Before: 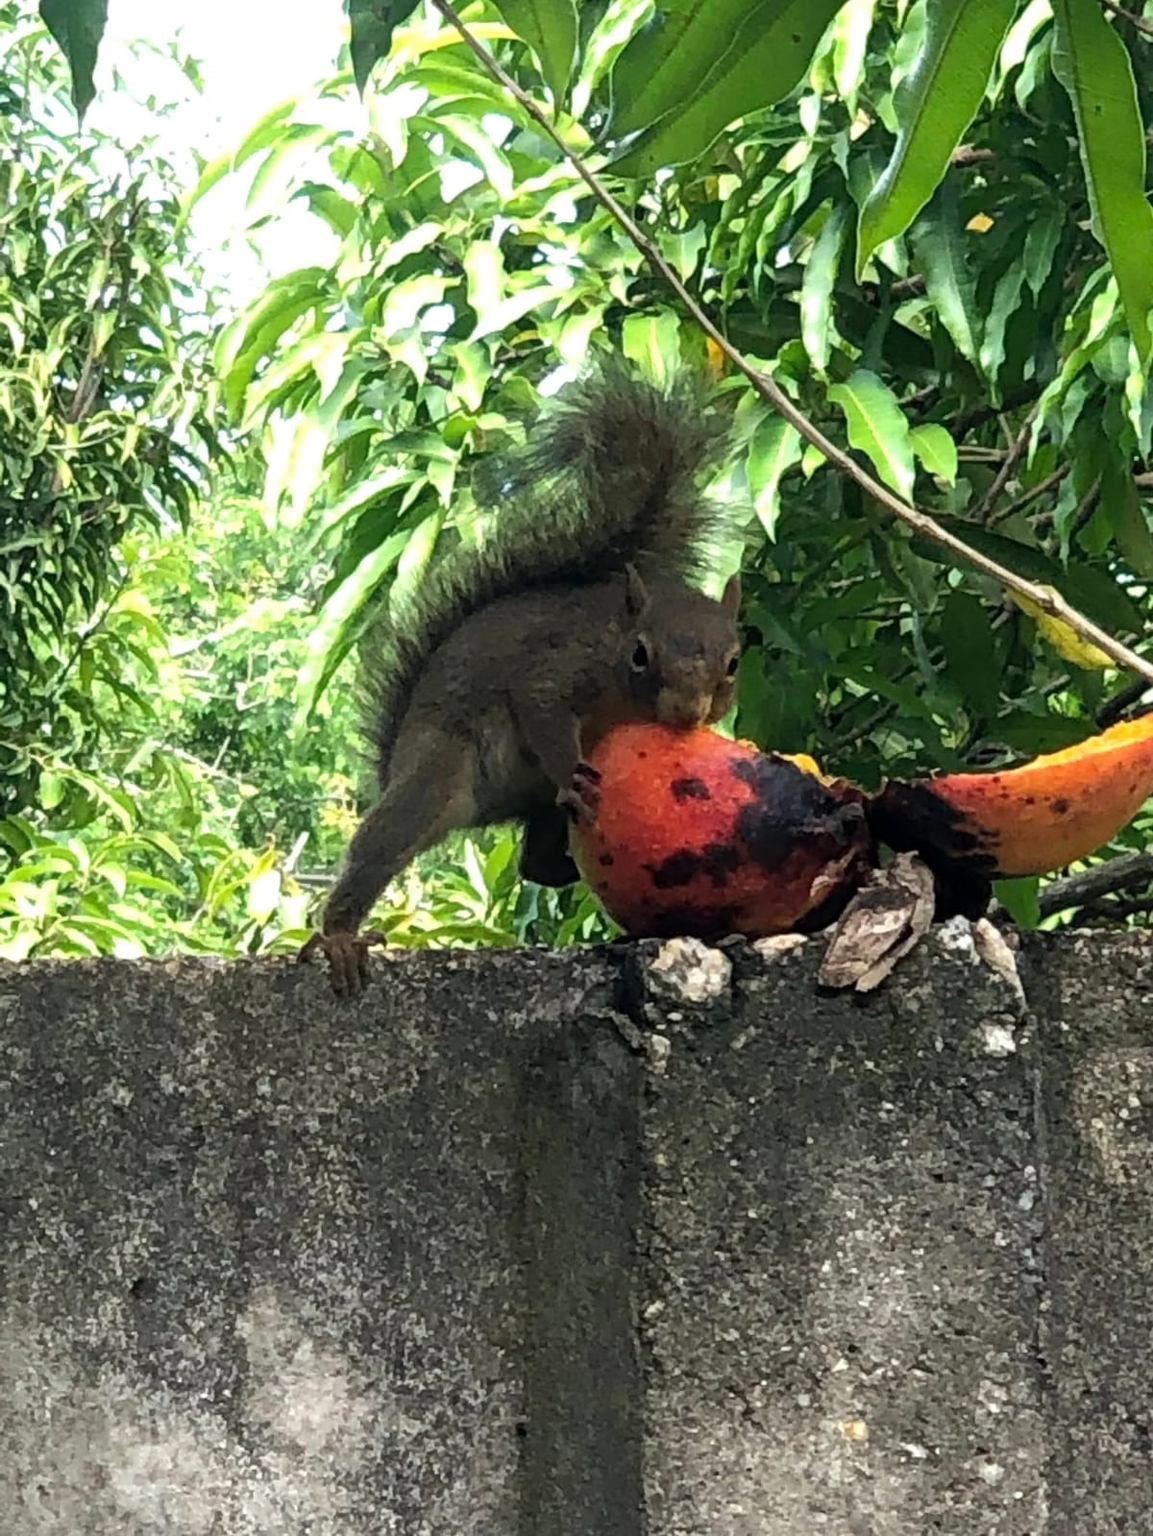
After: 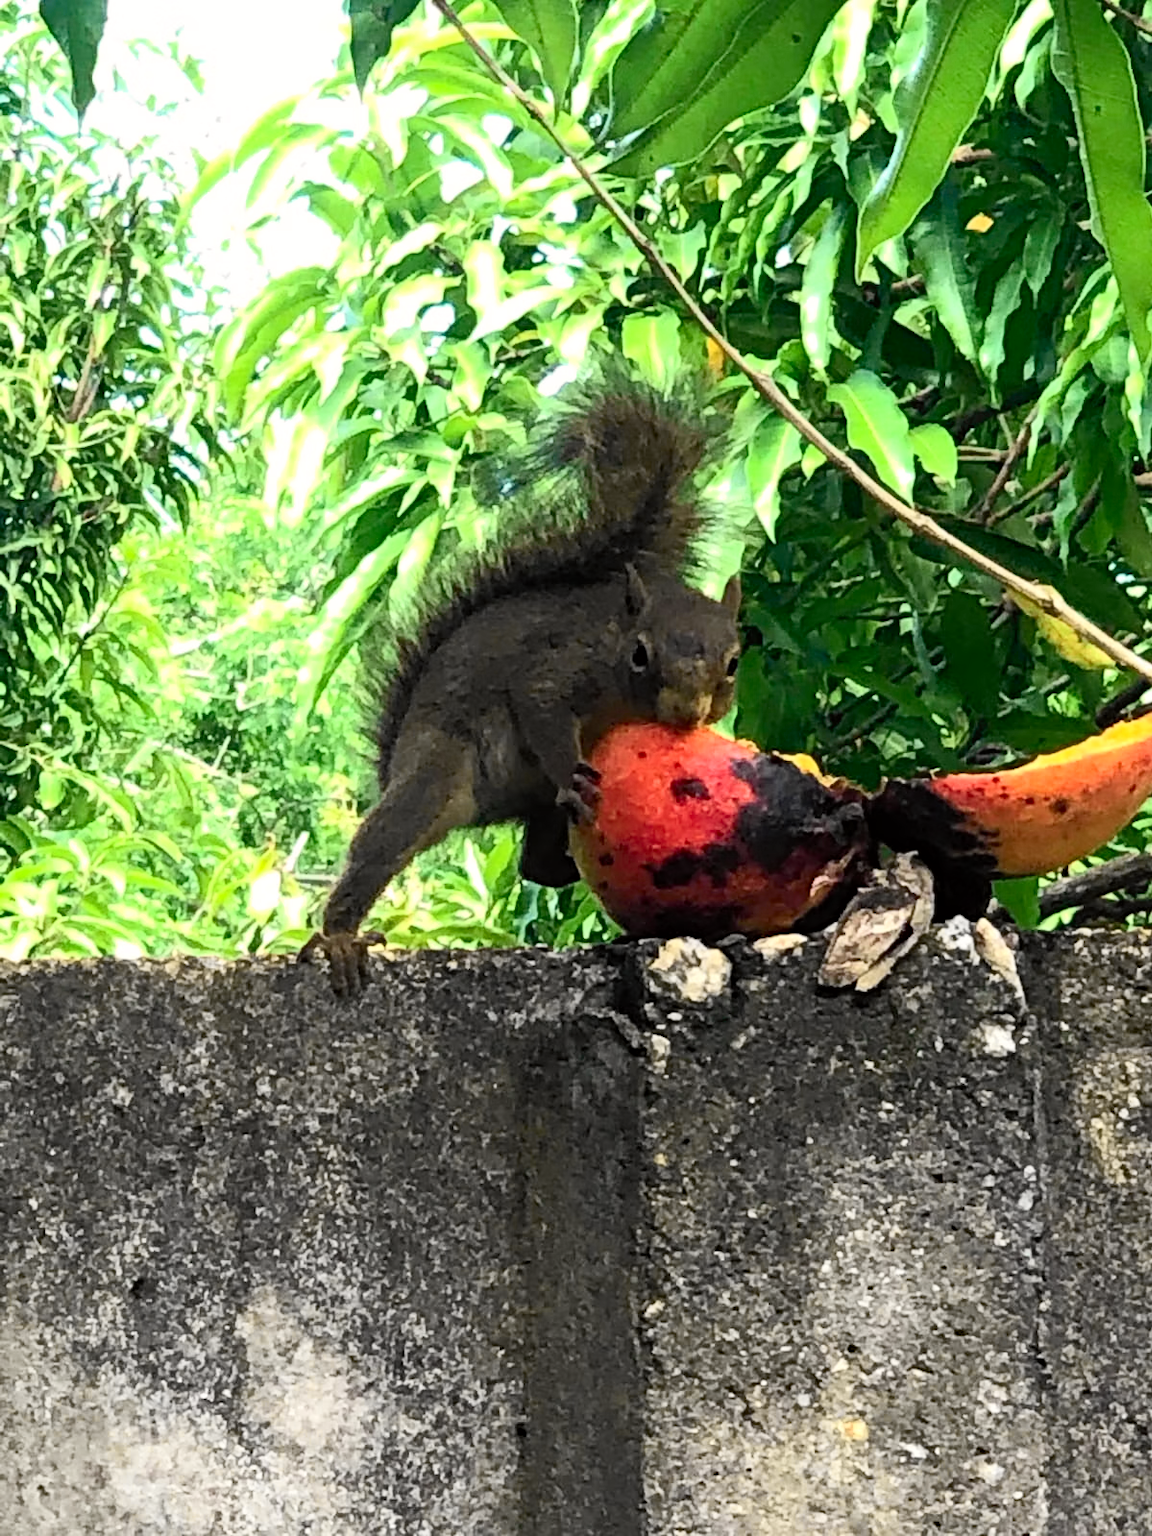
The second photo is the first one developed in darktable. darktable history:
tone curve: curves: ch0 [(0, 0) (0.055, 0.05) (0.258, 0.287) (0.434, 0.526) (0.517, 0.648) (0.745, 0.874) (1, 1)]; ch1 [(0, 0) (0.346, 0.307) (0.418, 0.383) (0.46, 0.439) (0.482, 0.493) (0.502, 0.503) (0.517, 0.514) (0.55, 0.561) (0.588, 0.603) (0.646, 0.688) (1, 1)]; ch2 [(0, 0) (0.346, 0.34) (0.431, 0.45) (0.485, 0.499) (0.5, 0.503) (0.527, 0.525) (0.545, 0.562) (0.679, 0.706) (1, 1)], color space Lab, independent channels, preserve colors none
haze removal: compatibility mode true, adaptive false
